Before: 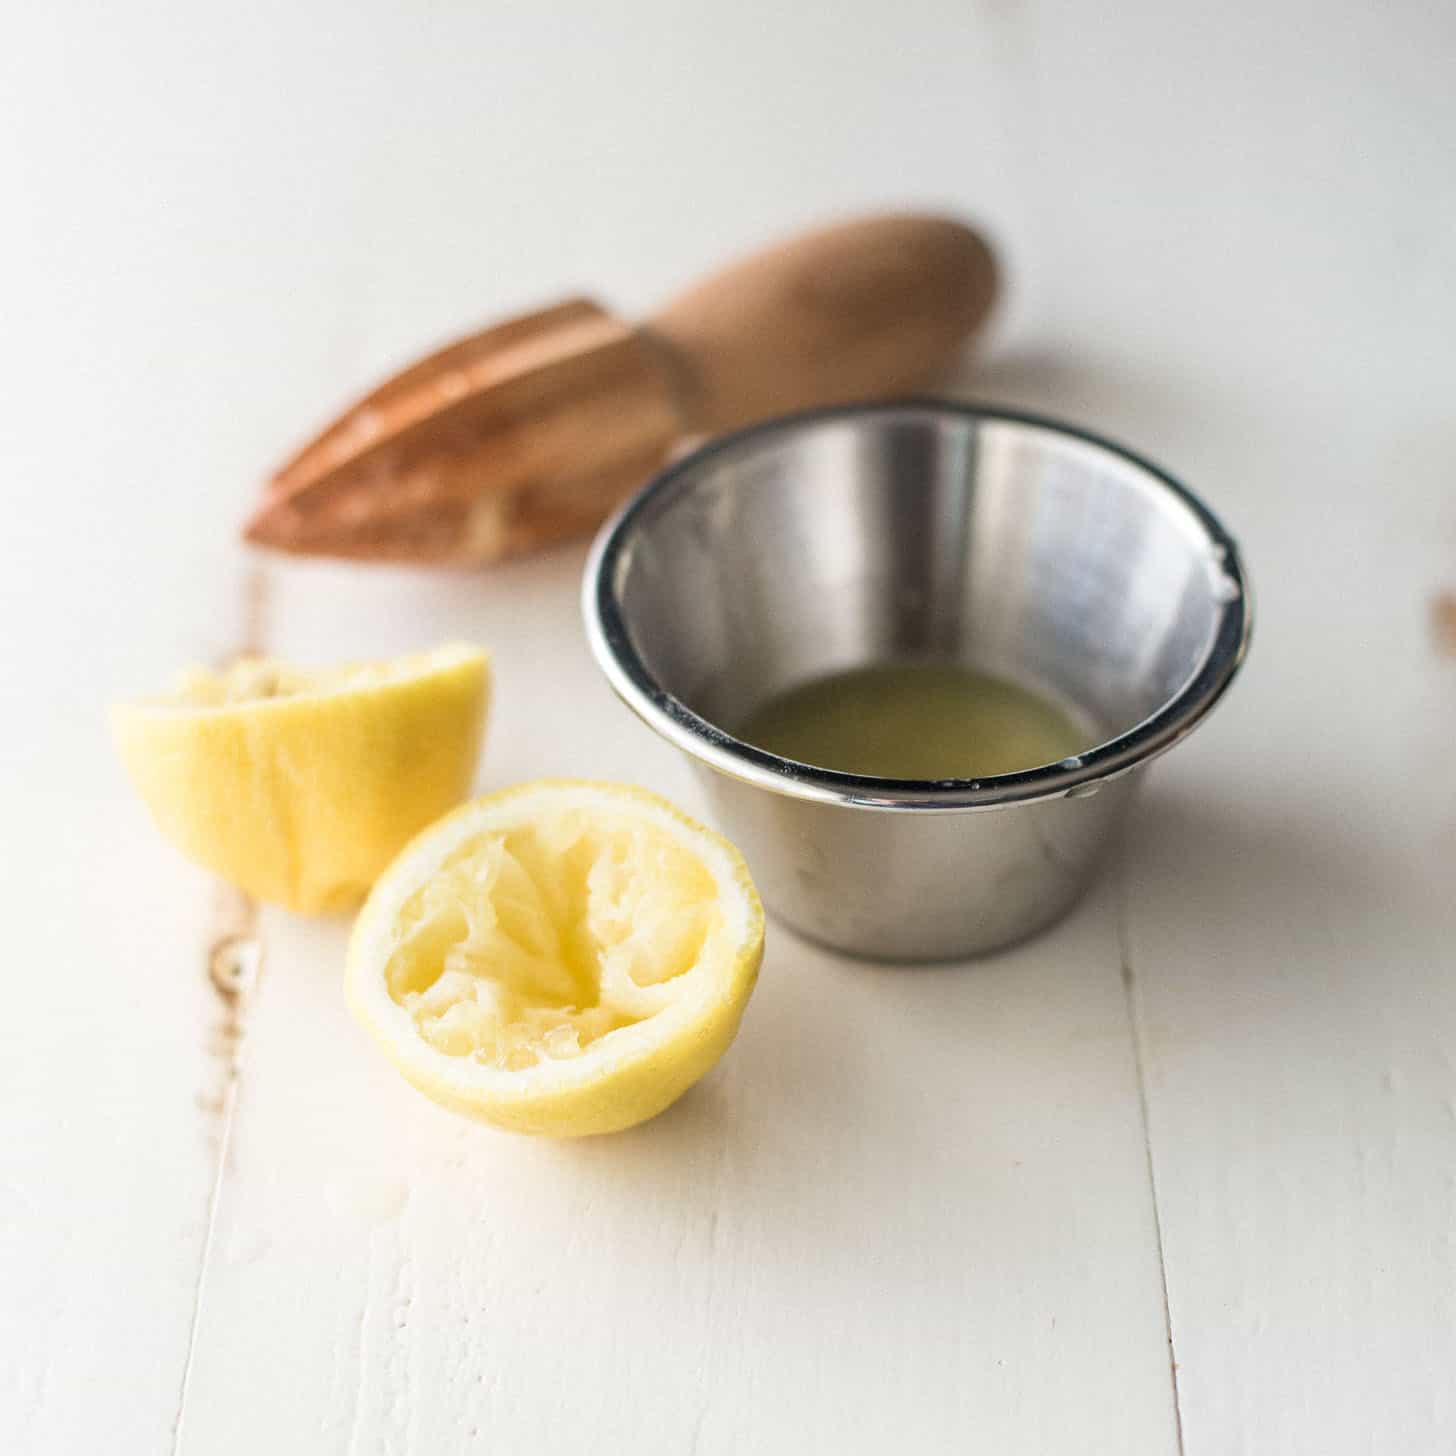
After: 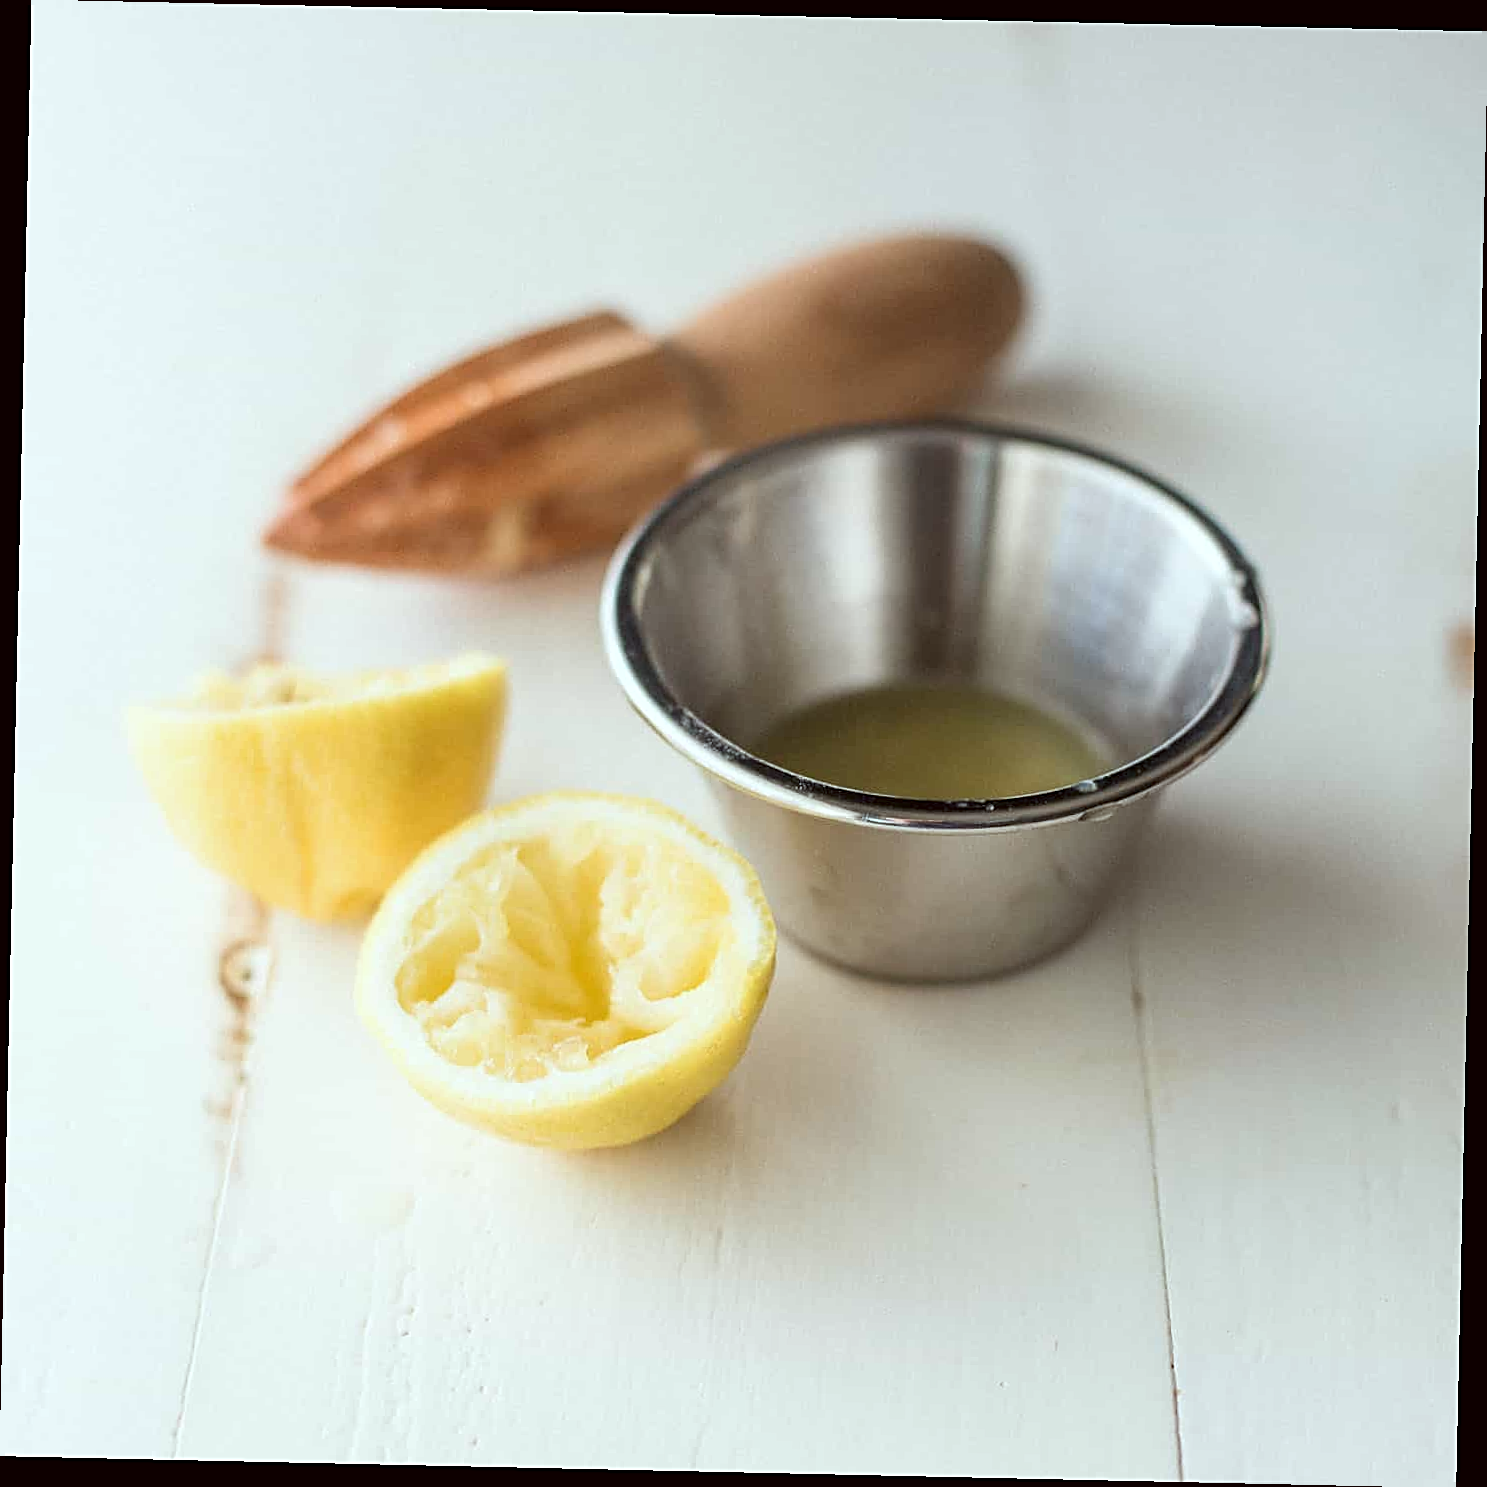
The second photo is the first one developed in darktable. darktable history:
sharpen: on, module defaults
color correction: highlights a* -4.93, highlights b* -3.12, shadows a* 4.12, shadows b* 4.41
crop and rotate: angle -1.26°
